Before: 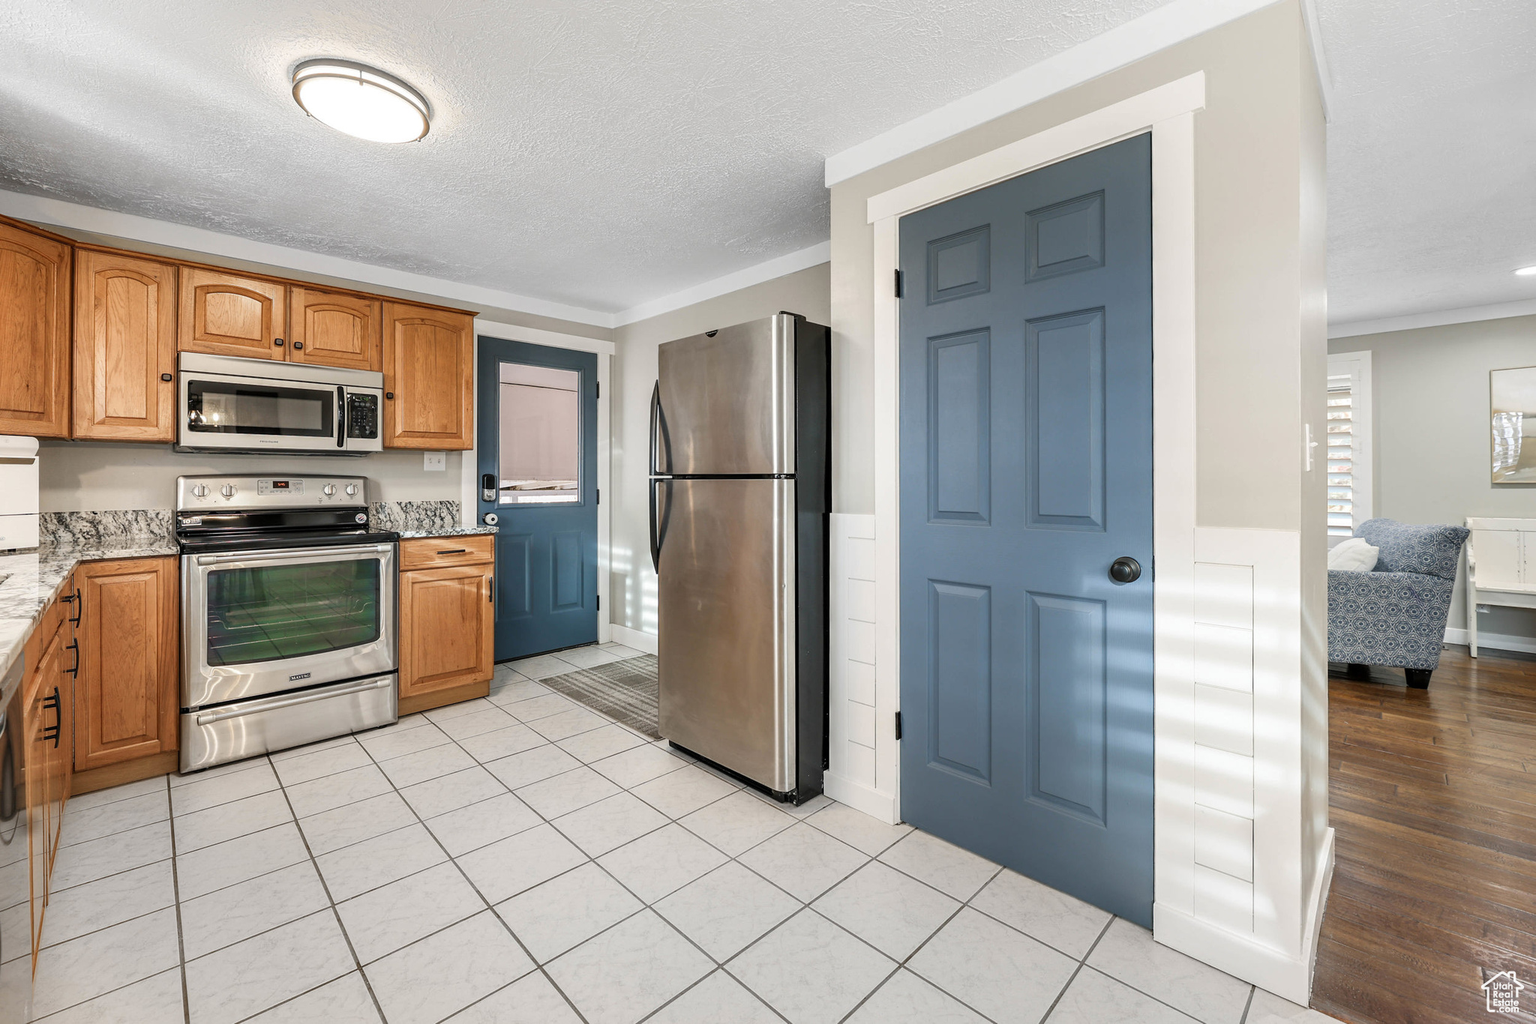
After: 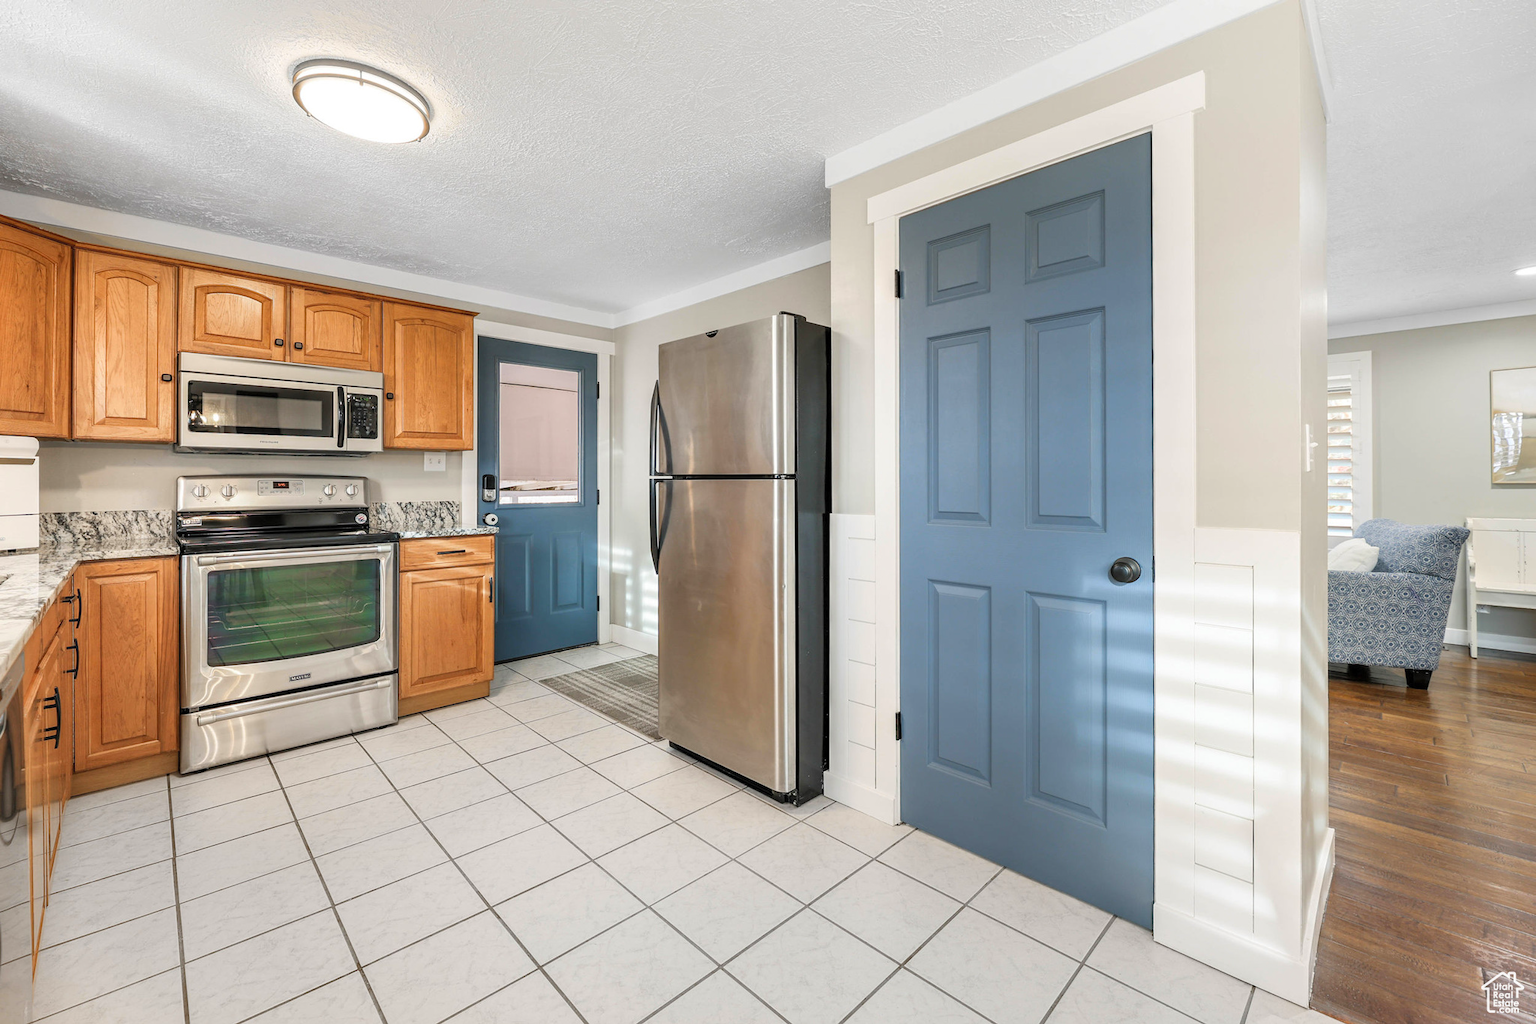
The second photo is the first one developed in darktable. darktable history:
contrast brightness saturation: brightness 0.086, saturation 0.191
